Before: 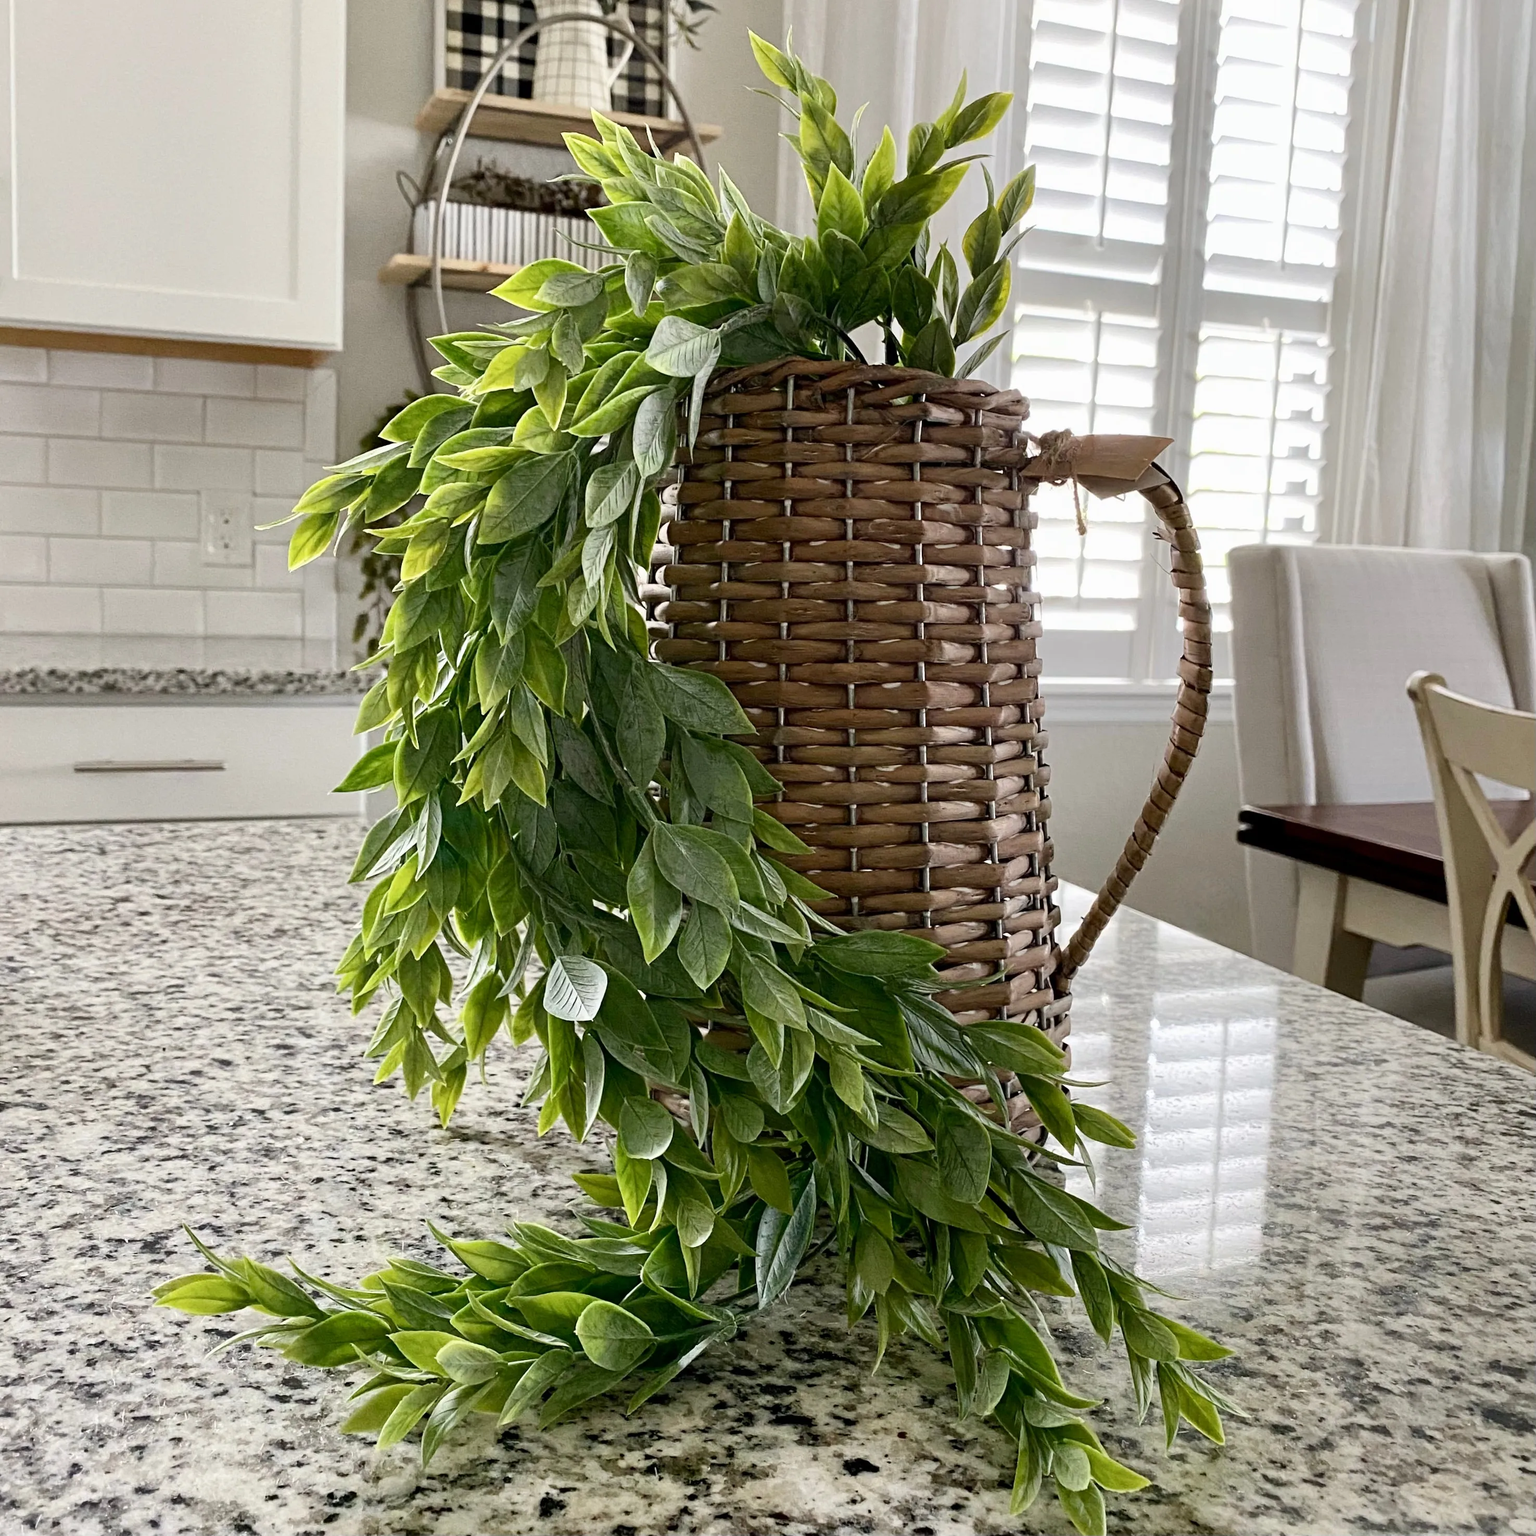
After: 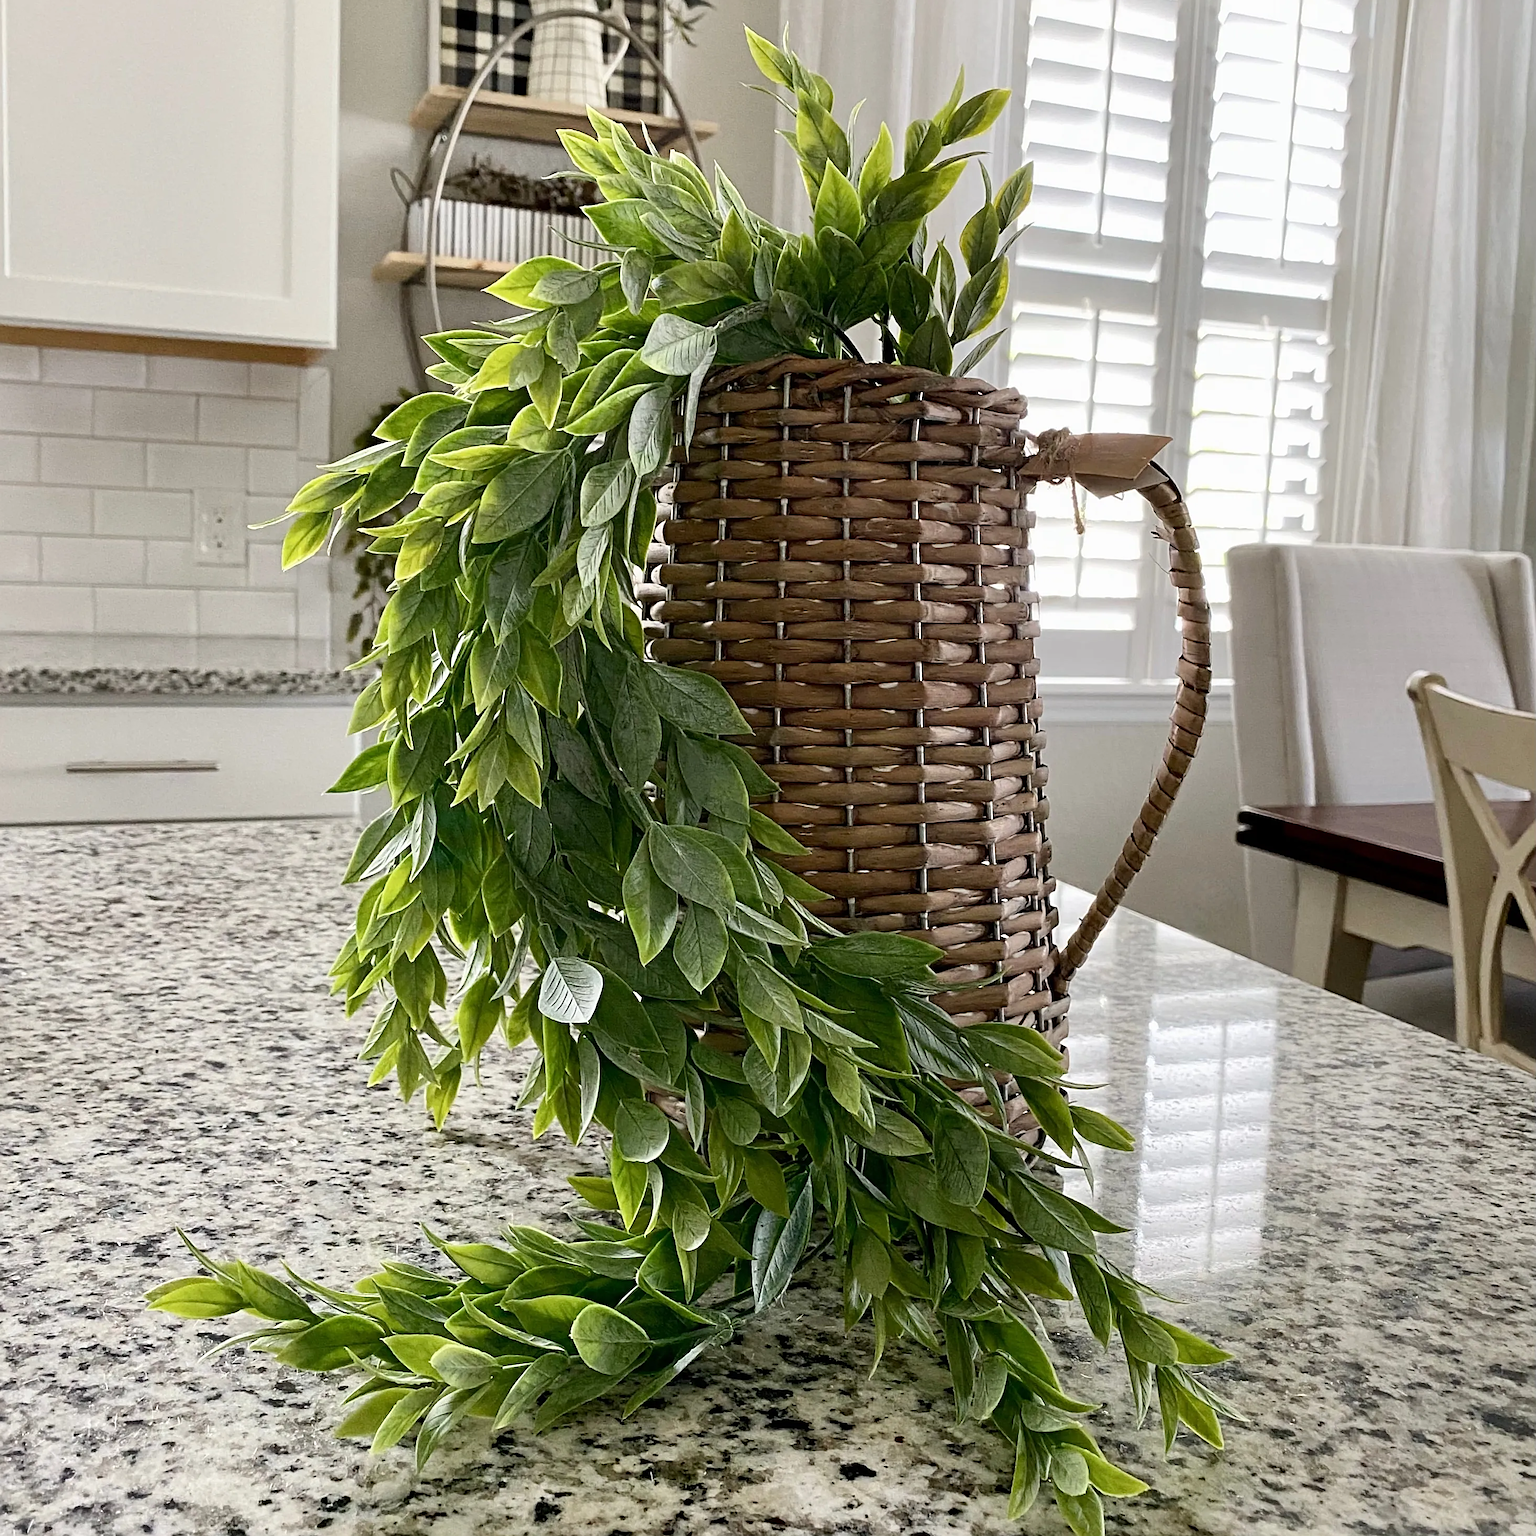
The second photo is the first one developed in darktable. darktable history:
crop and rotate: left 0.551%, top 0.286%, bottom 0.265%
sharpen: on, module defaults
